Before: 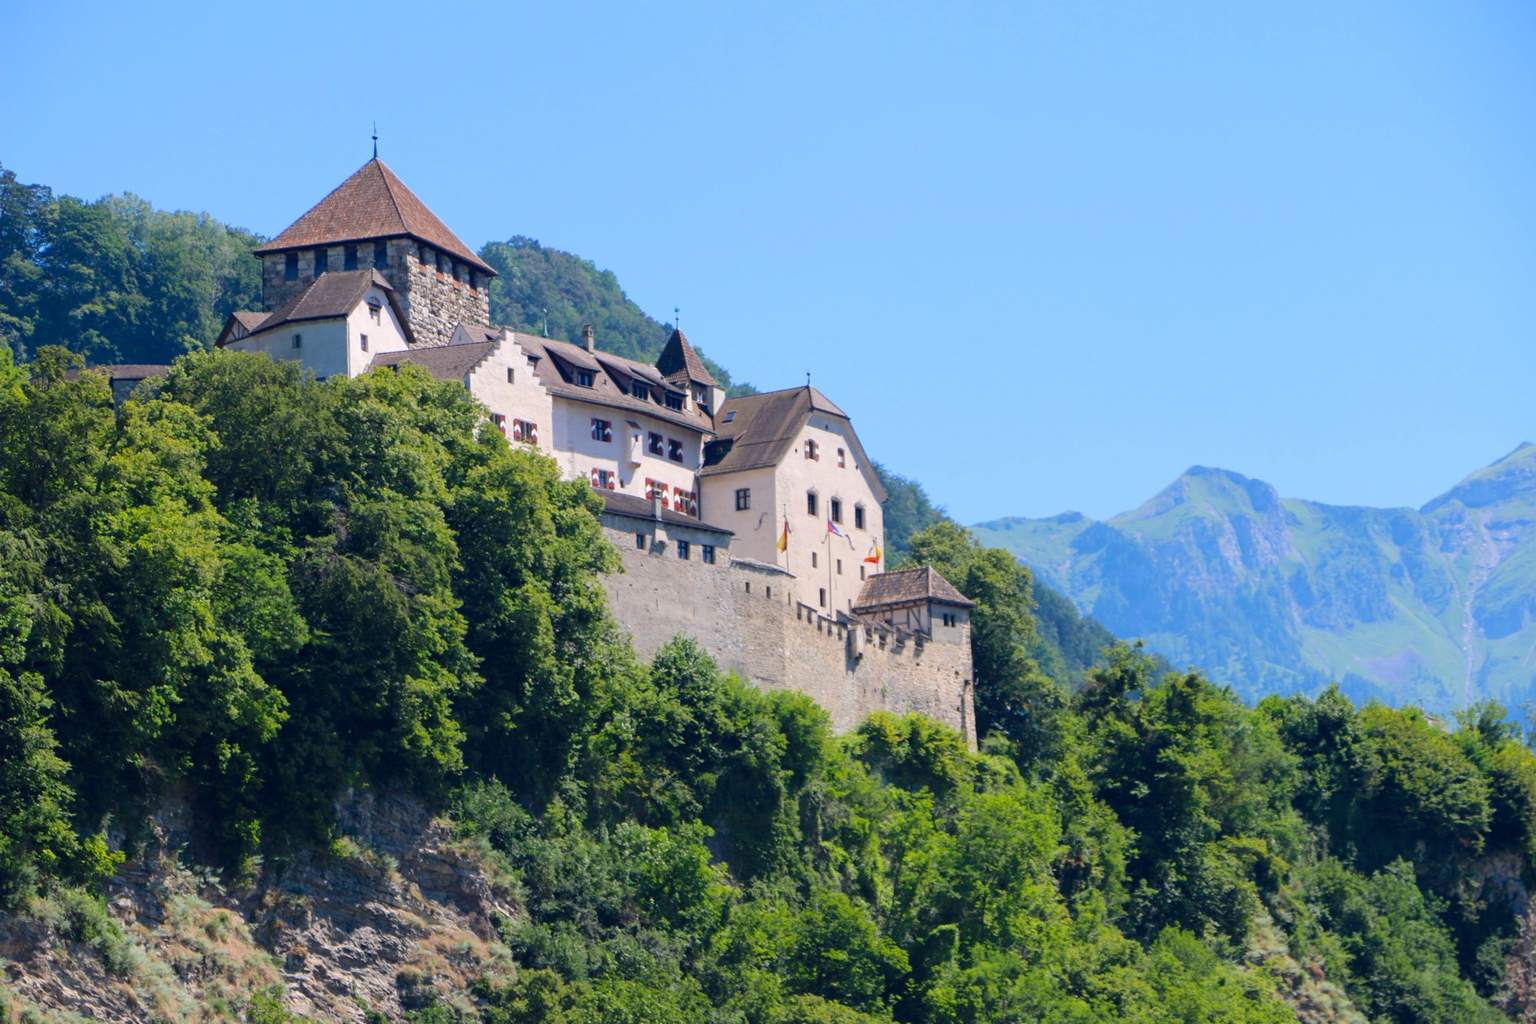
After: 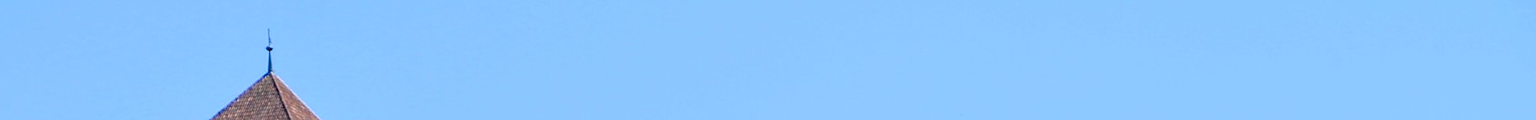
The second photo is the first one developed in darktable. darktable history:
crop and rotate: left 9.644%, top 9.491%, right 6.021%, bottom 80.509%
local contrast: detail 130%
sharpen: radius 1
